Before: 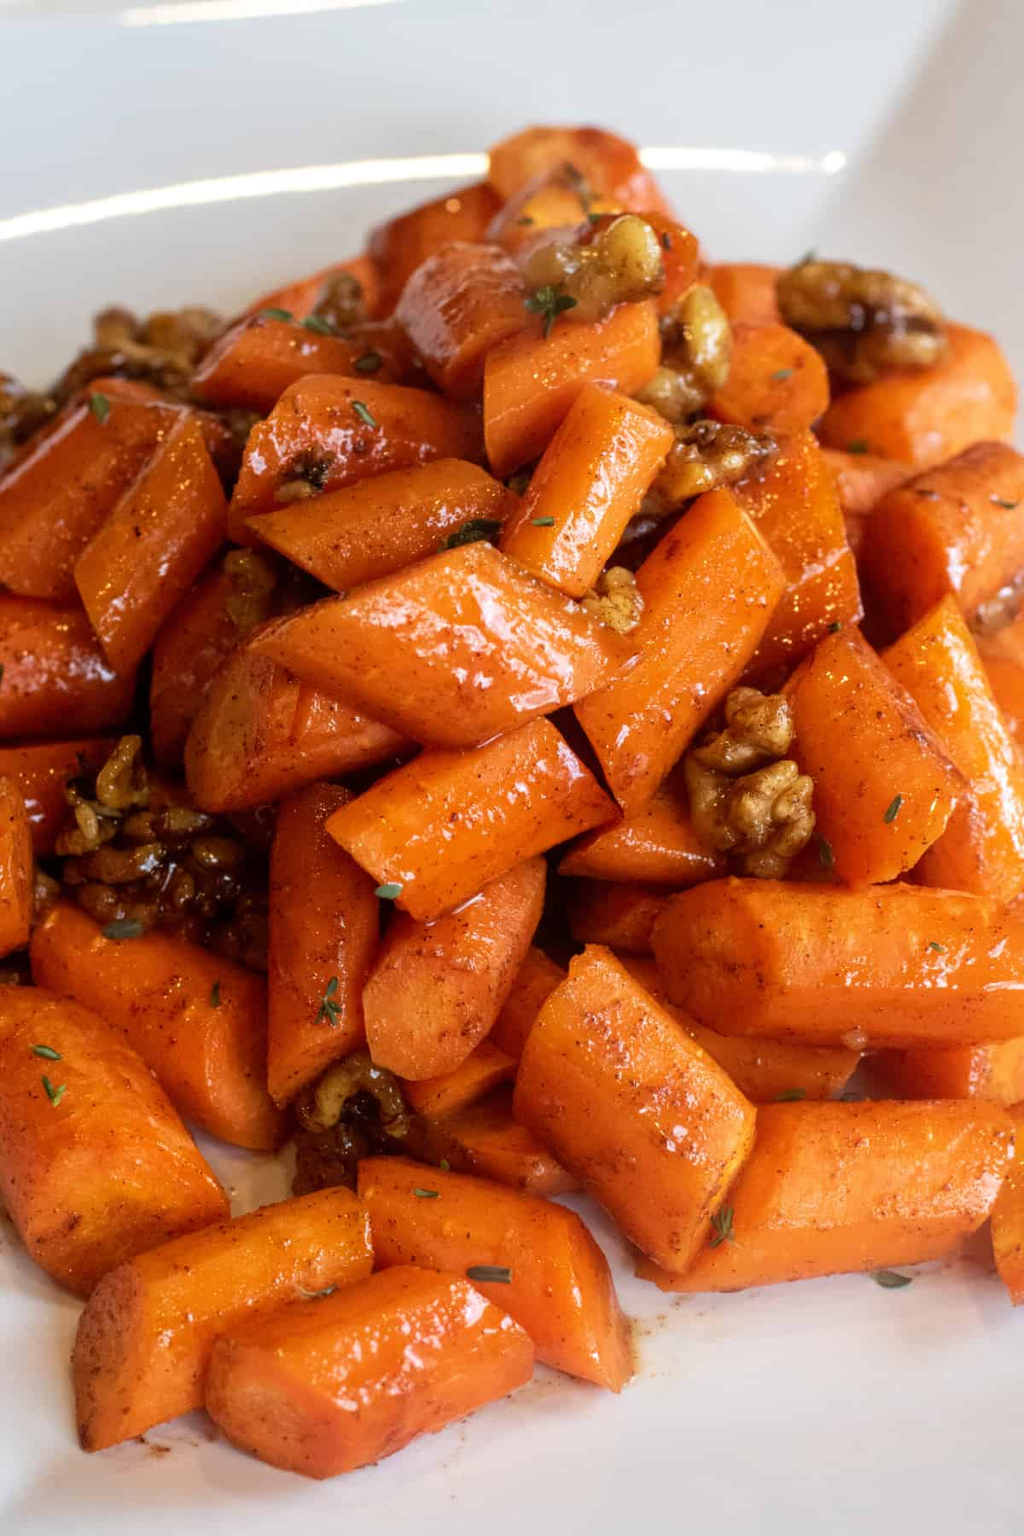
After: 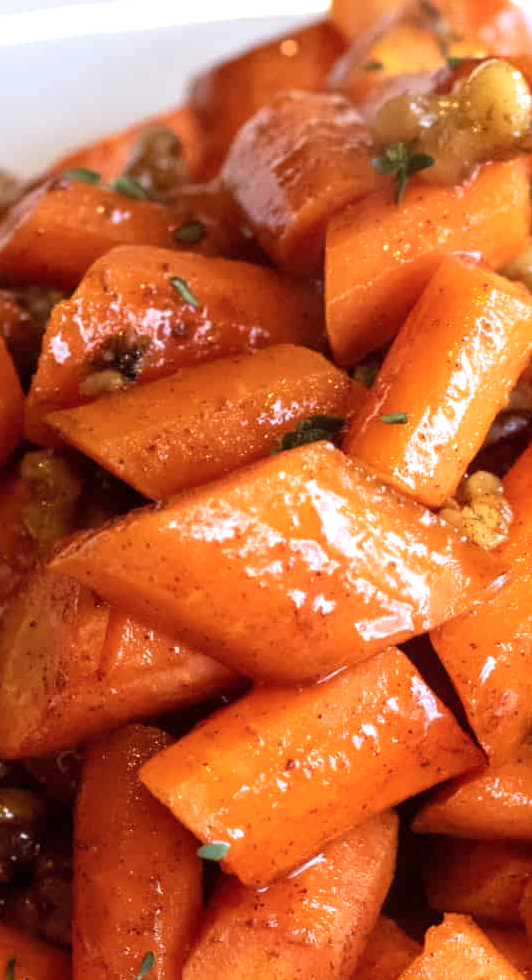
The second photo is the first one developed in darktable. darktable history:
color calibration: illuminant as shot in camera, x 0.358, y 0.373, temperature 4628.91 K
exposure: exposure 0.492 EV, compensate highlight preservation false
crop: left 20.171%, top 10.764%, right 35.483%, bottom 34.761%
shadows and highlights: shadows 30.91, highlights 0.902, soften with gaussian
